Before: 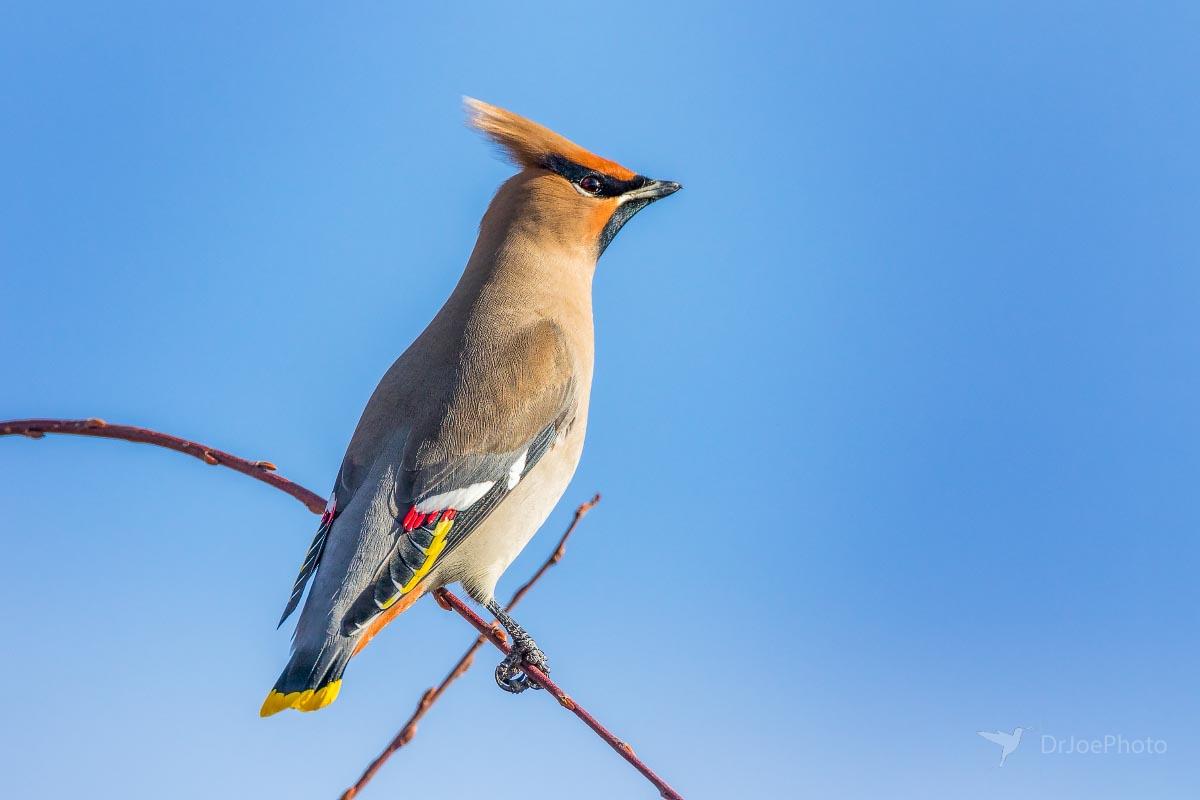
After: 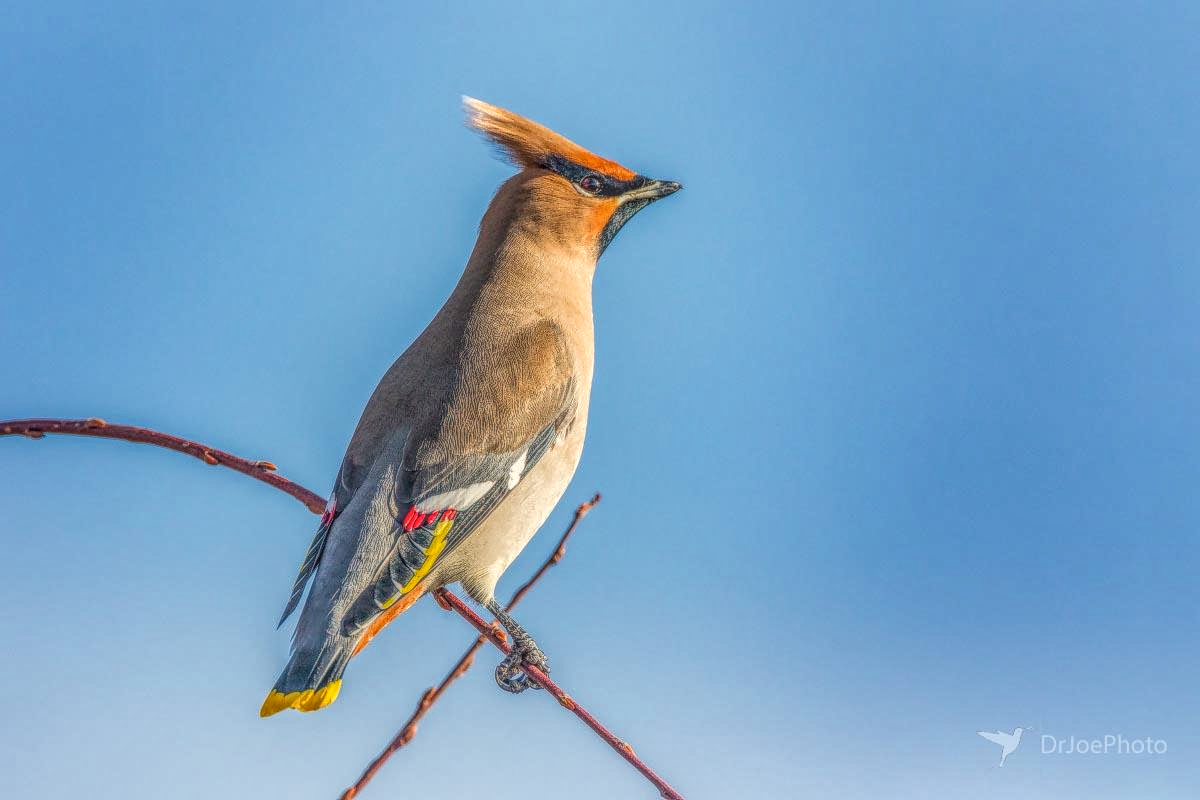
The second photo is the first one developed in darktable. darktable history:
local contrast: highlights 0%, shadows 0%, detail 200%, midtone range 0.25
white balance: red 1.045, blue 0.932
